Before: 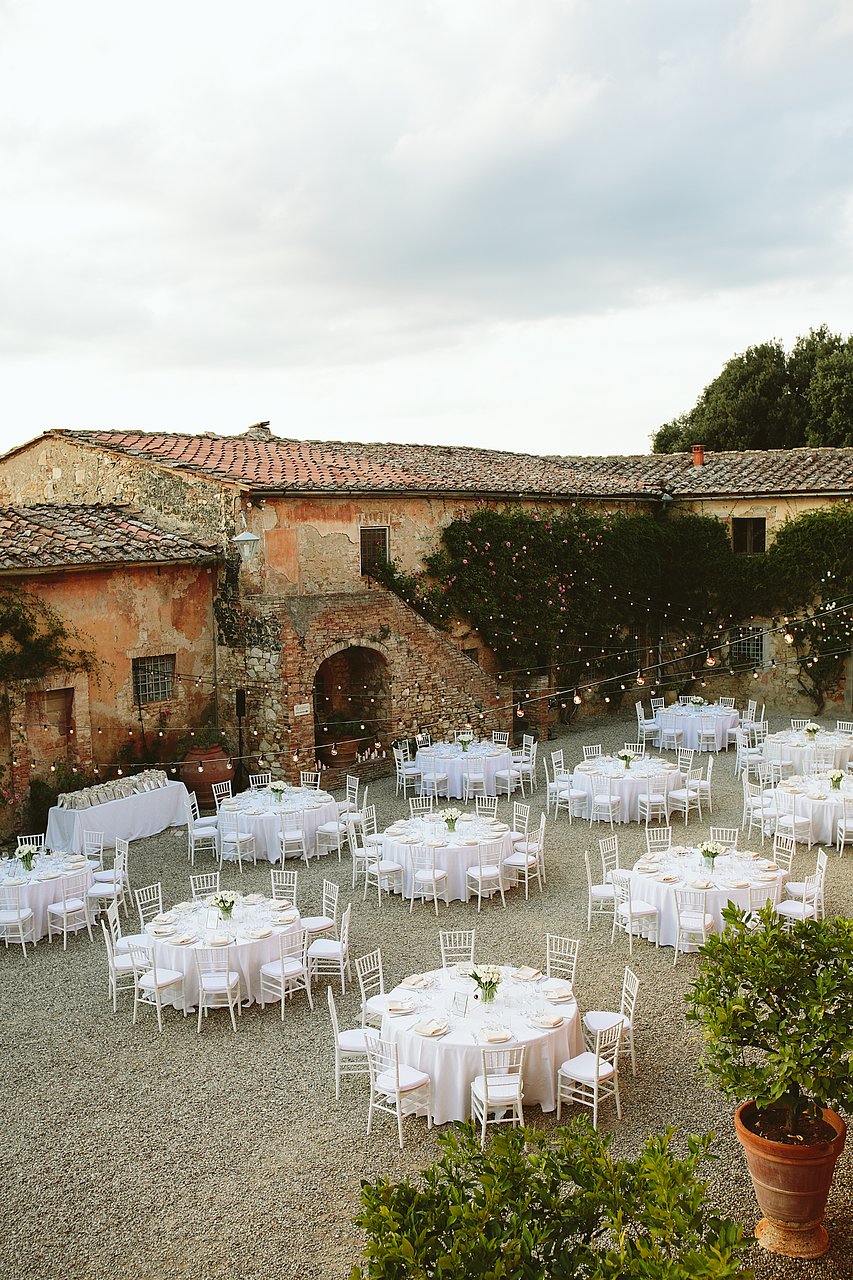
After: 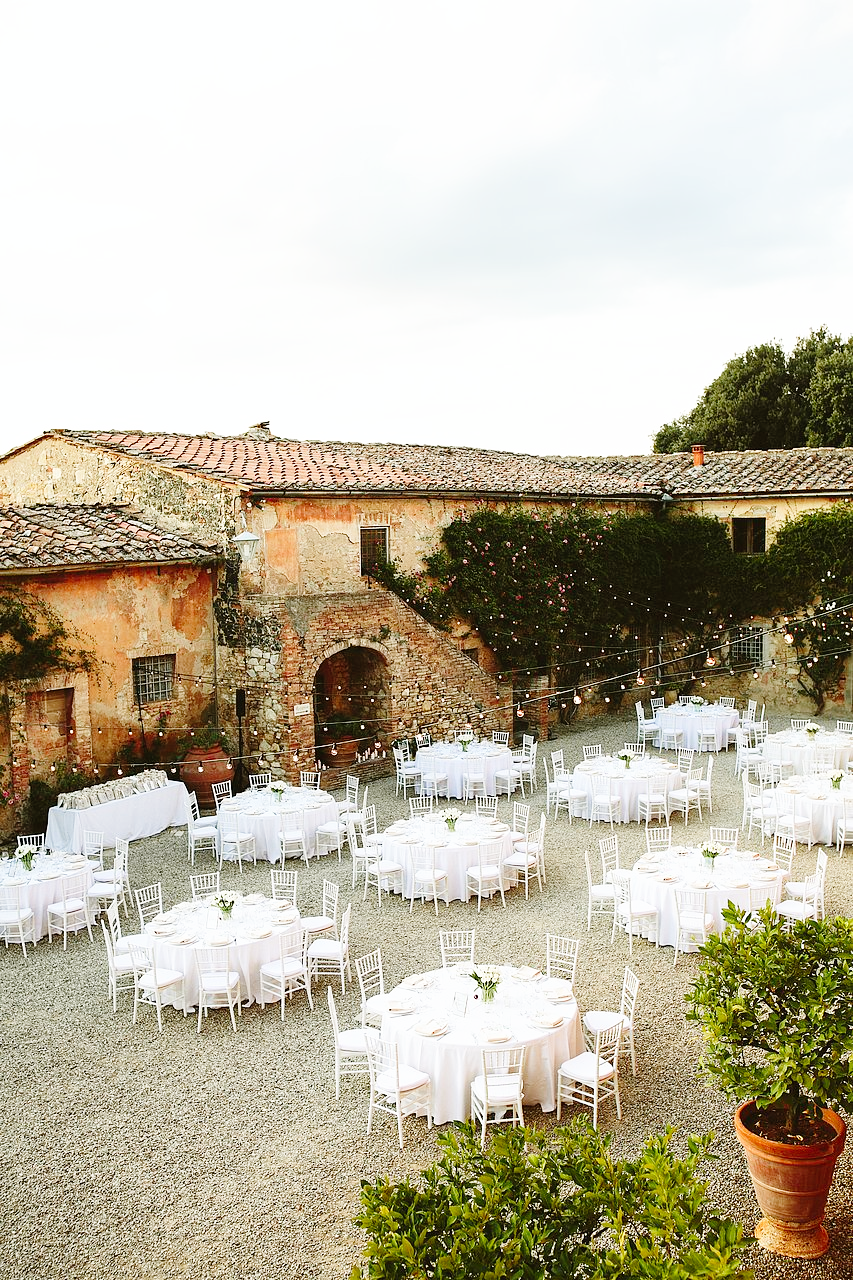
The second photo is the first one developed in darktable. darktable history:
base curve: curves: ch0 [(0, 0) (0.008, 0.007) (0.022, 0.029) (0.048, 0.089) (0.092, 0.197) (0.191, 0.399) (0.275, 0.534) (0.357, 0.65) (0.477, 0.78) (0.542, 0.833) (0.799, 0.973) (1, 1)], preserve colors none
